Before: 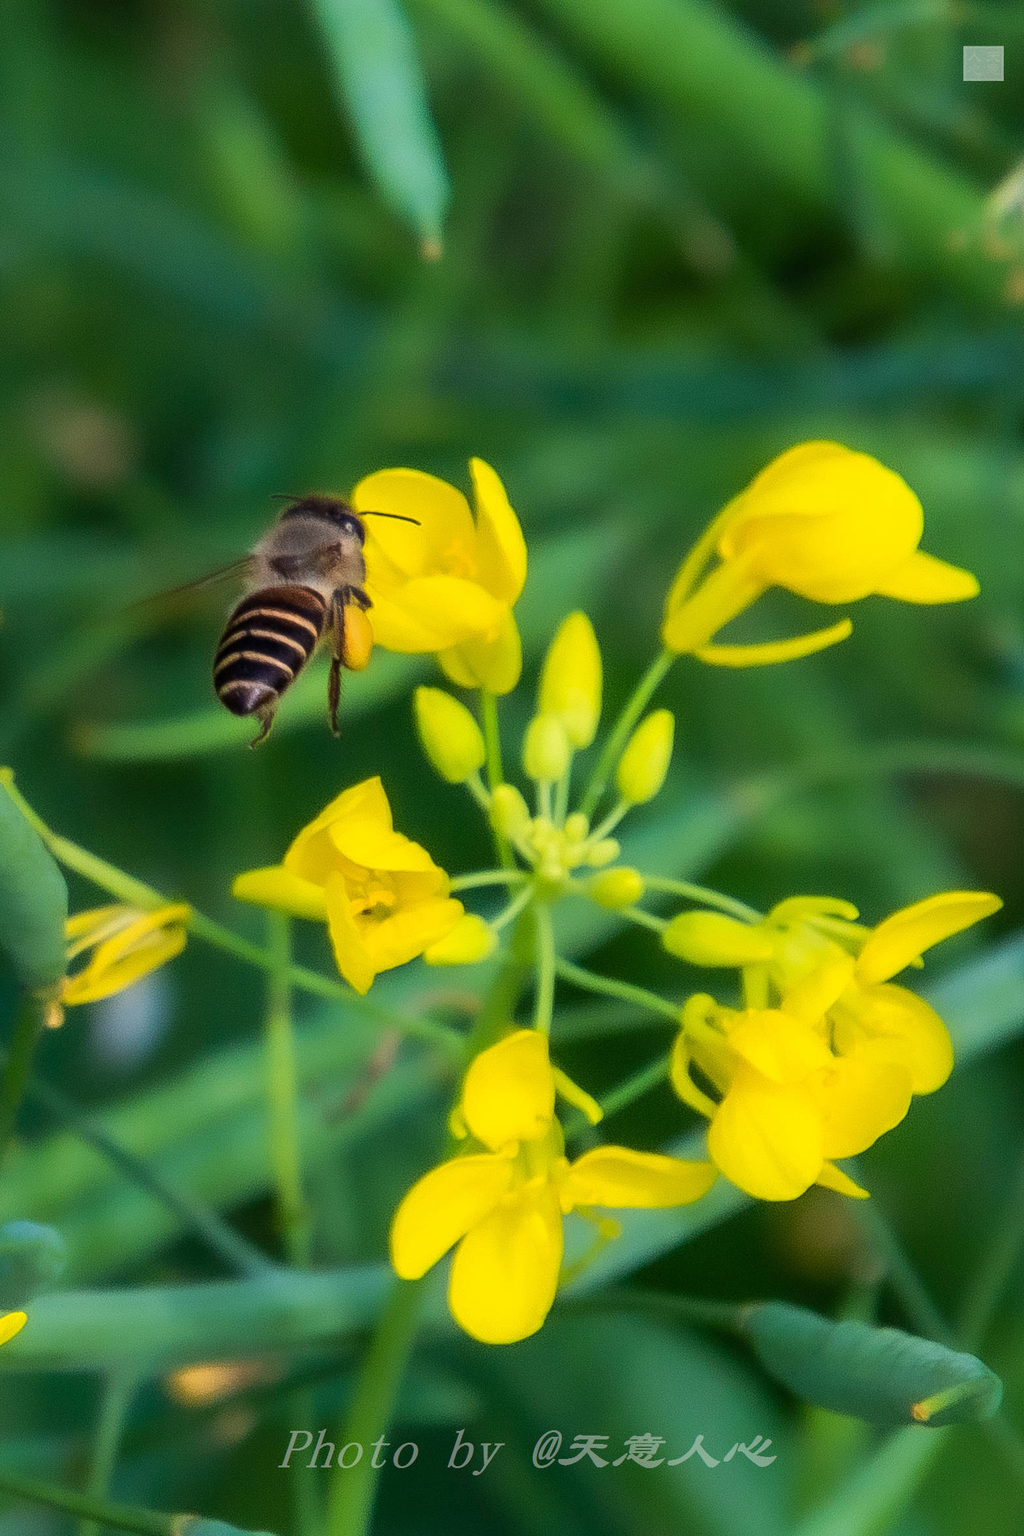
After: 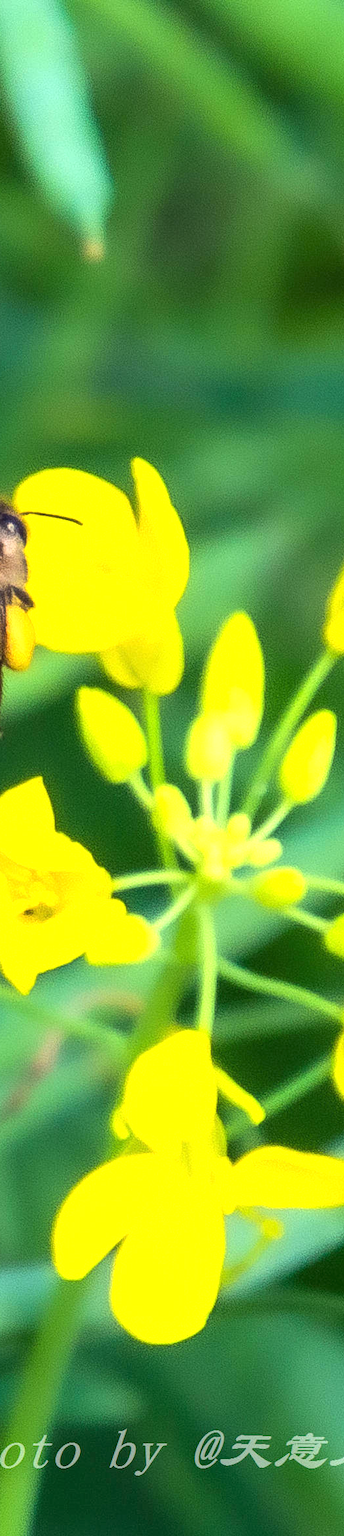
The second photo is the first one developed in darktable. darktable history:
crop: left 33.016%, right 33.344%
exposure: black level correction 0, exposure 0.951 EV, compensate exposure bias true, compensate highlight preservation false
